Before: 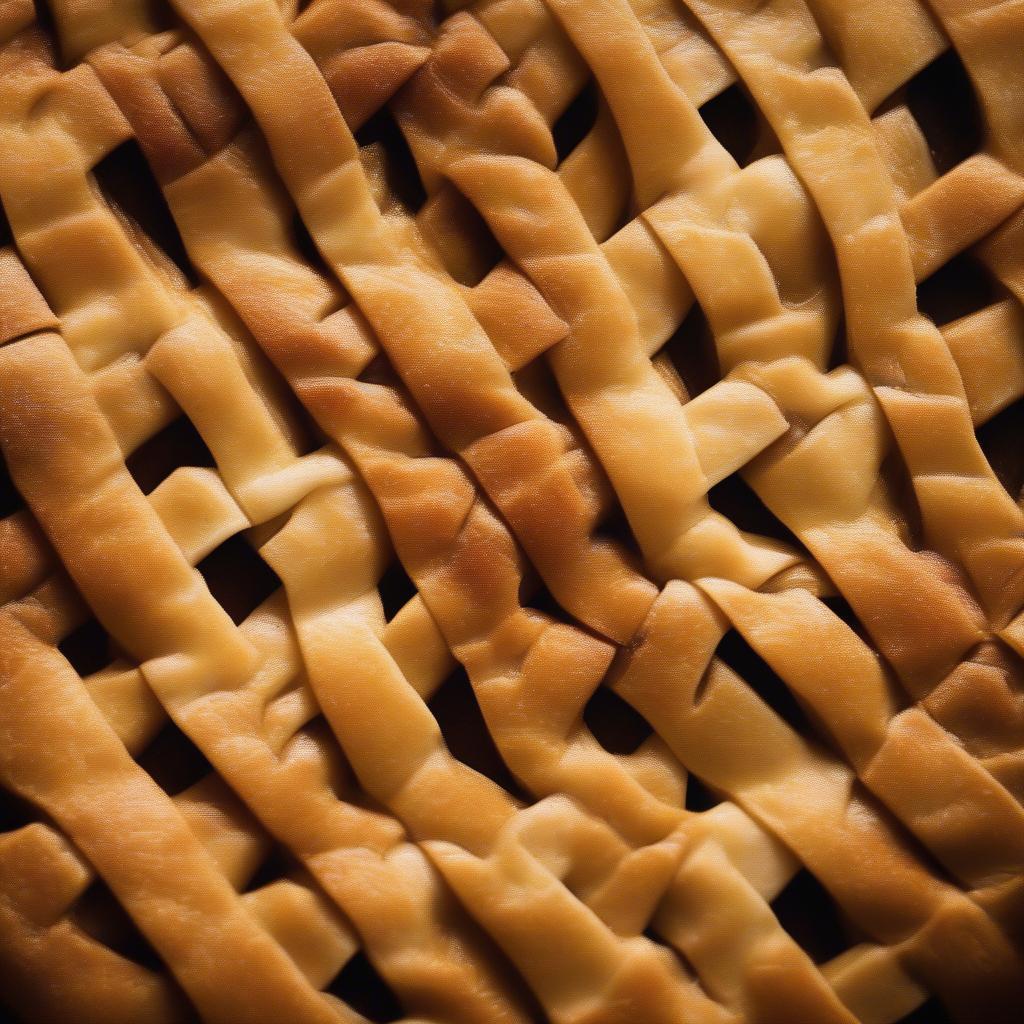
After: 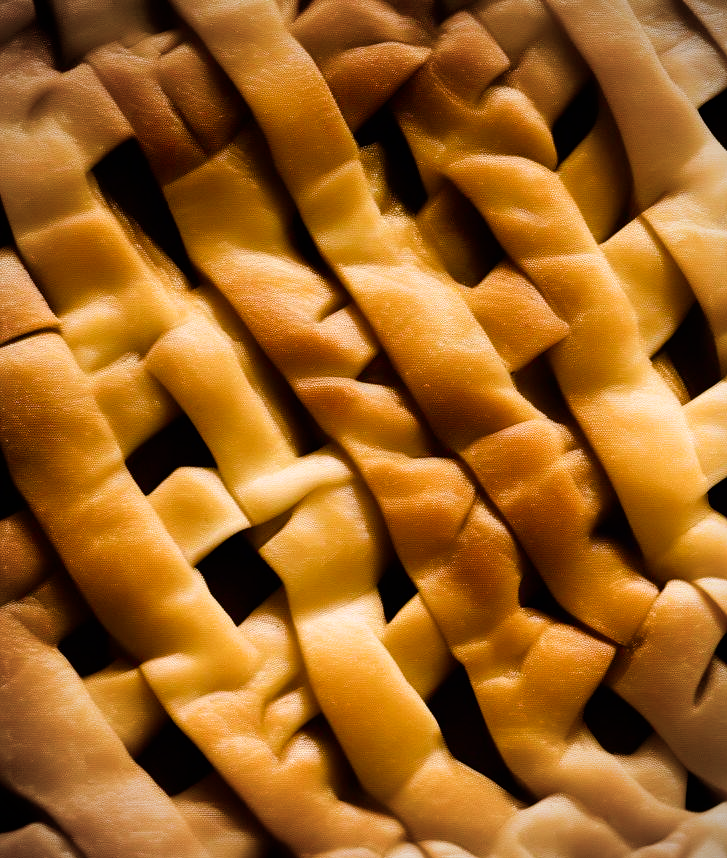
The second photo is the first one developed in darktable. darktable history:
crop: right 28.992%, bottom 16.129%
tone equalizer: edges refinement/feathering 500, mask exposure compensation -1.57 EV, preserve details no
filmic rgb: black relative exposure -7.98 EV, white relative exposure 2.45 EV, threshold 3.02 EV, hardness 6.37, enable highlight reconstruction true
vignetting: brightness -0.46, saturation -0.306
color balance rgb: linear chroma grading › global chroma 15.482%, perceptual saturation grading › global saturation 20%, perceptual saturation grading › highlights -25.214%, perceptual saturation grading › shadows 49.456%
exposure: compensate highlight preservation false
